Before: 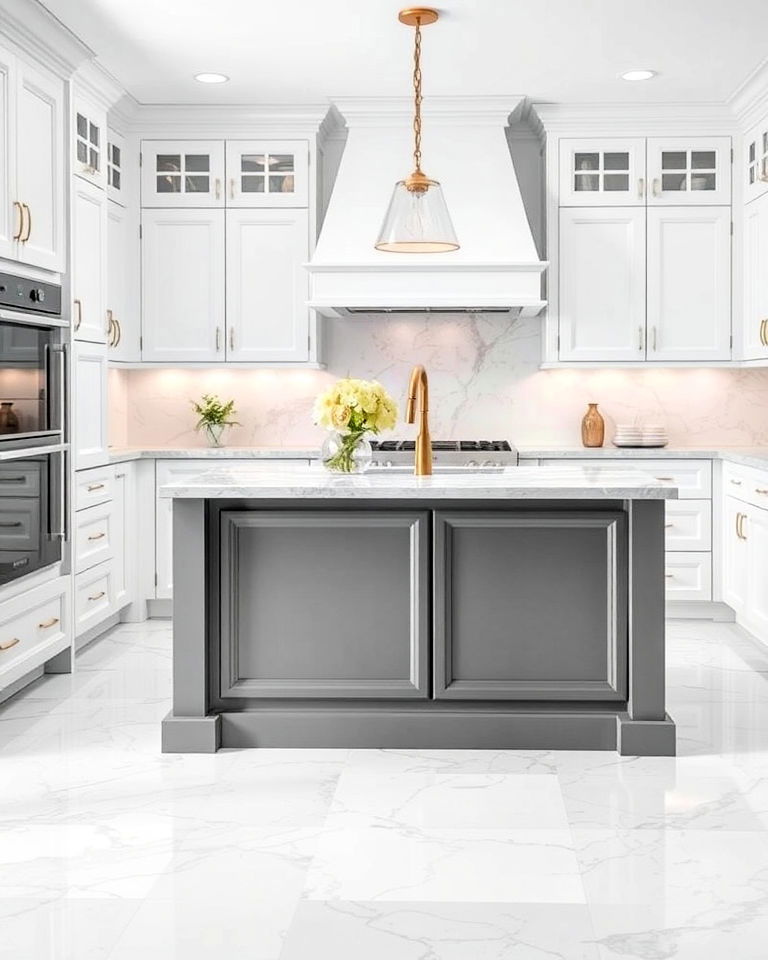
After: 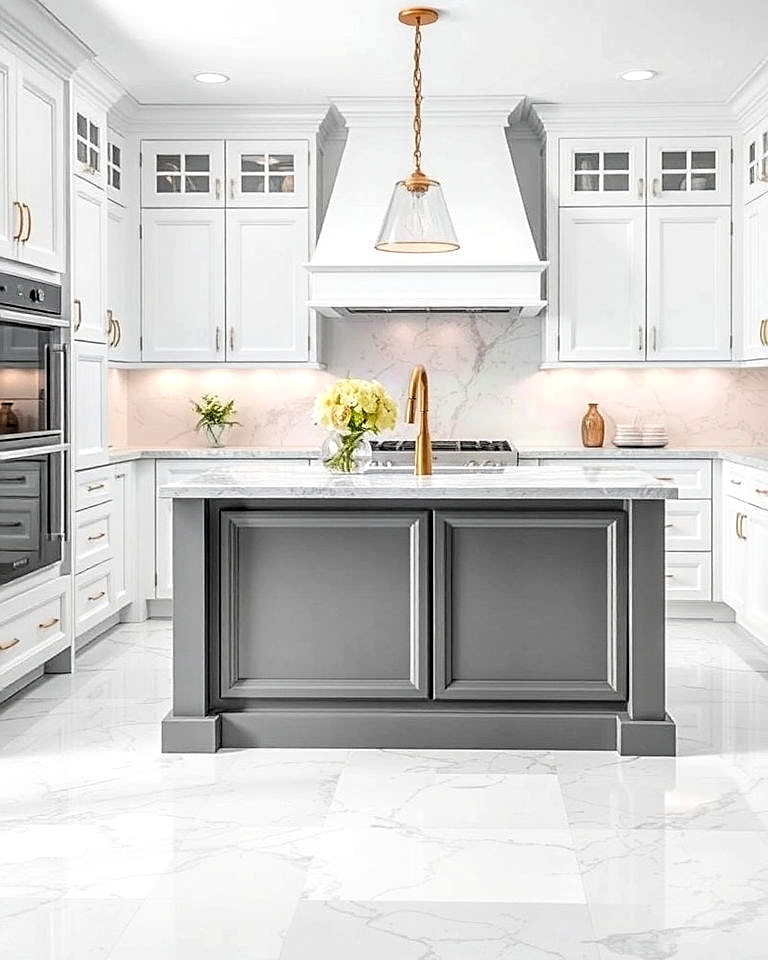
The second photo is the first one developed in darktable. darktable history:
local contrast: on, module defaults
exposure: exposure 0.014 EV, compensate highlight preservation false
sharpen: on, module defaults
